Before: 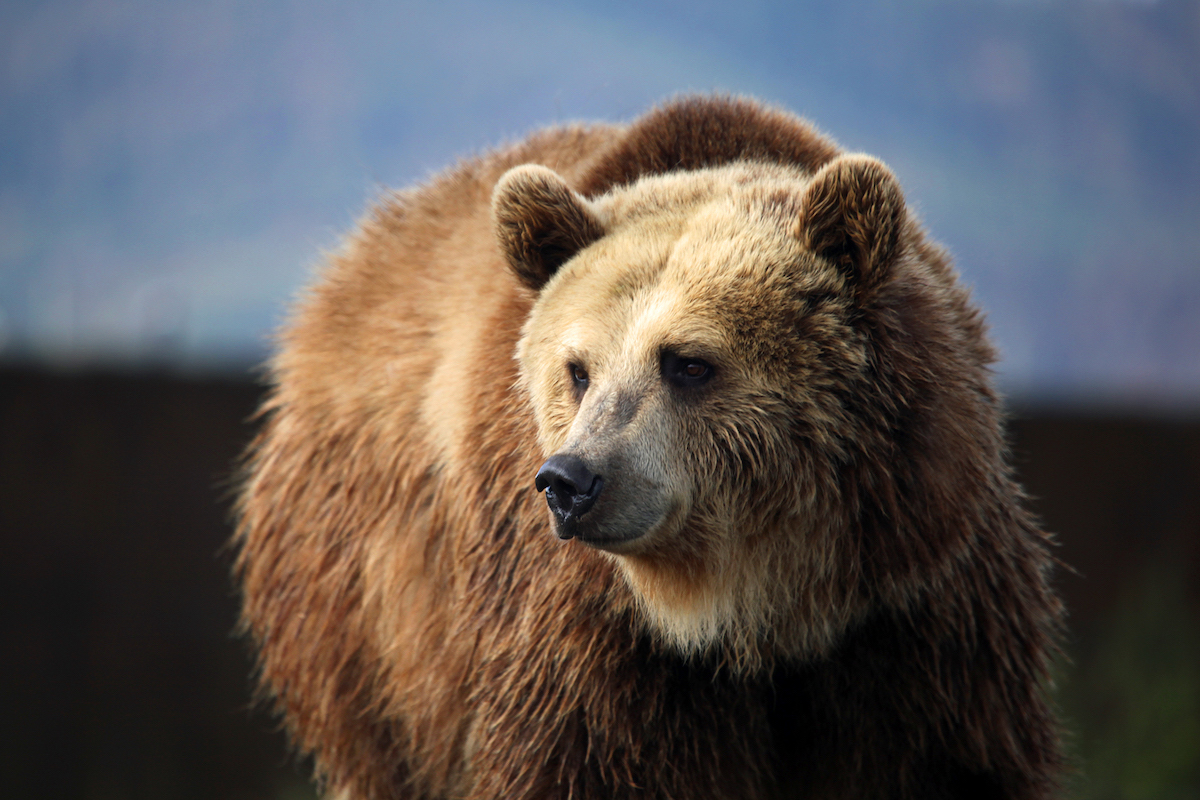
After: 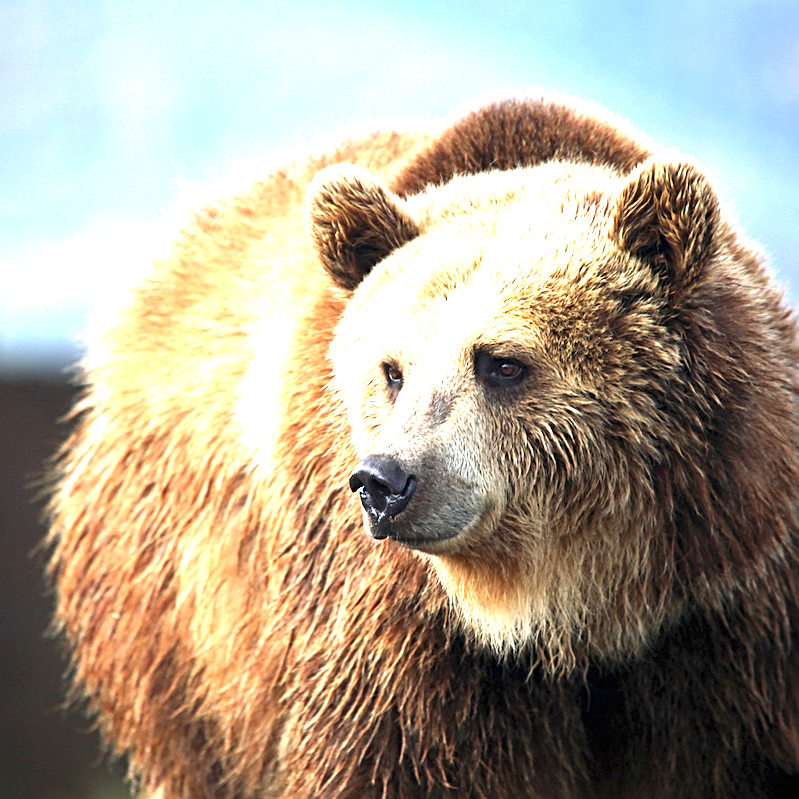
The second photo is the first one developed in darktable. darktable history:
sharpen: radius 2.556, amount 0.651
tone equalizer: on, module defaults
crop and rotate: left 15.554%, right 17.792%
exposure: black level correction 0, exposure 1.88 EV, compensate highlight preservation false
